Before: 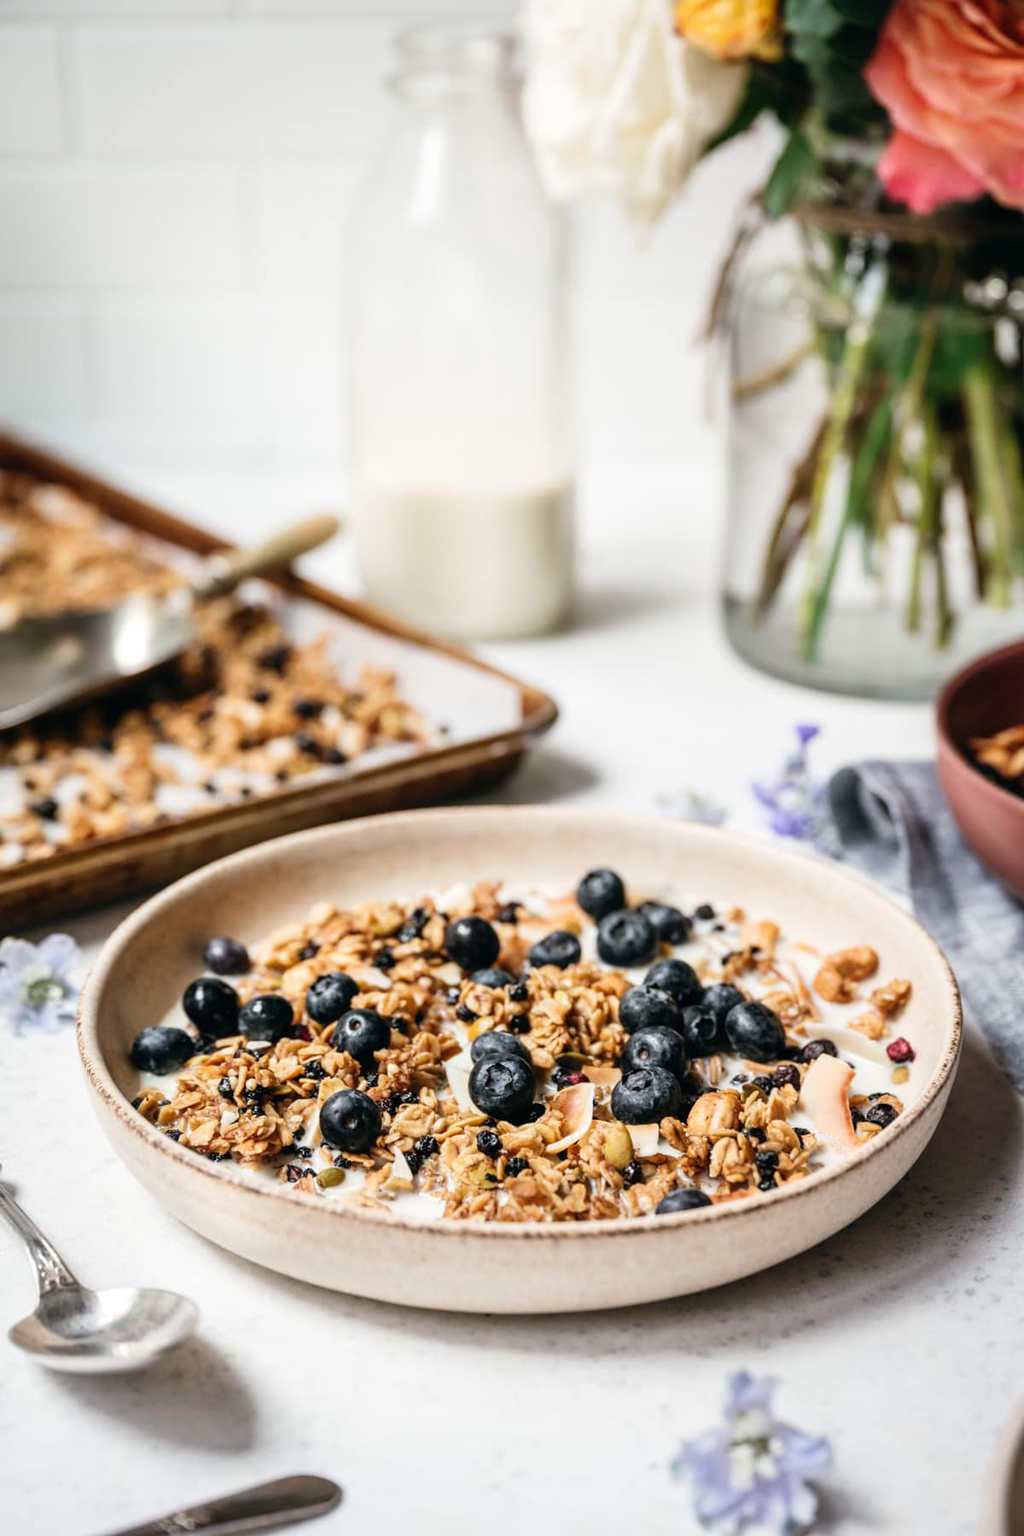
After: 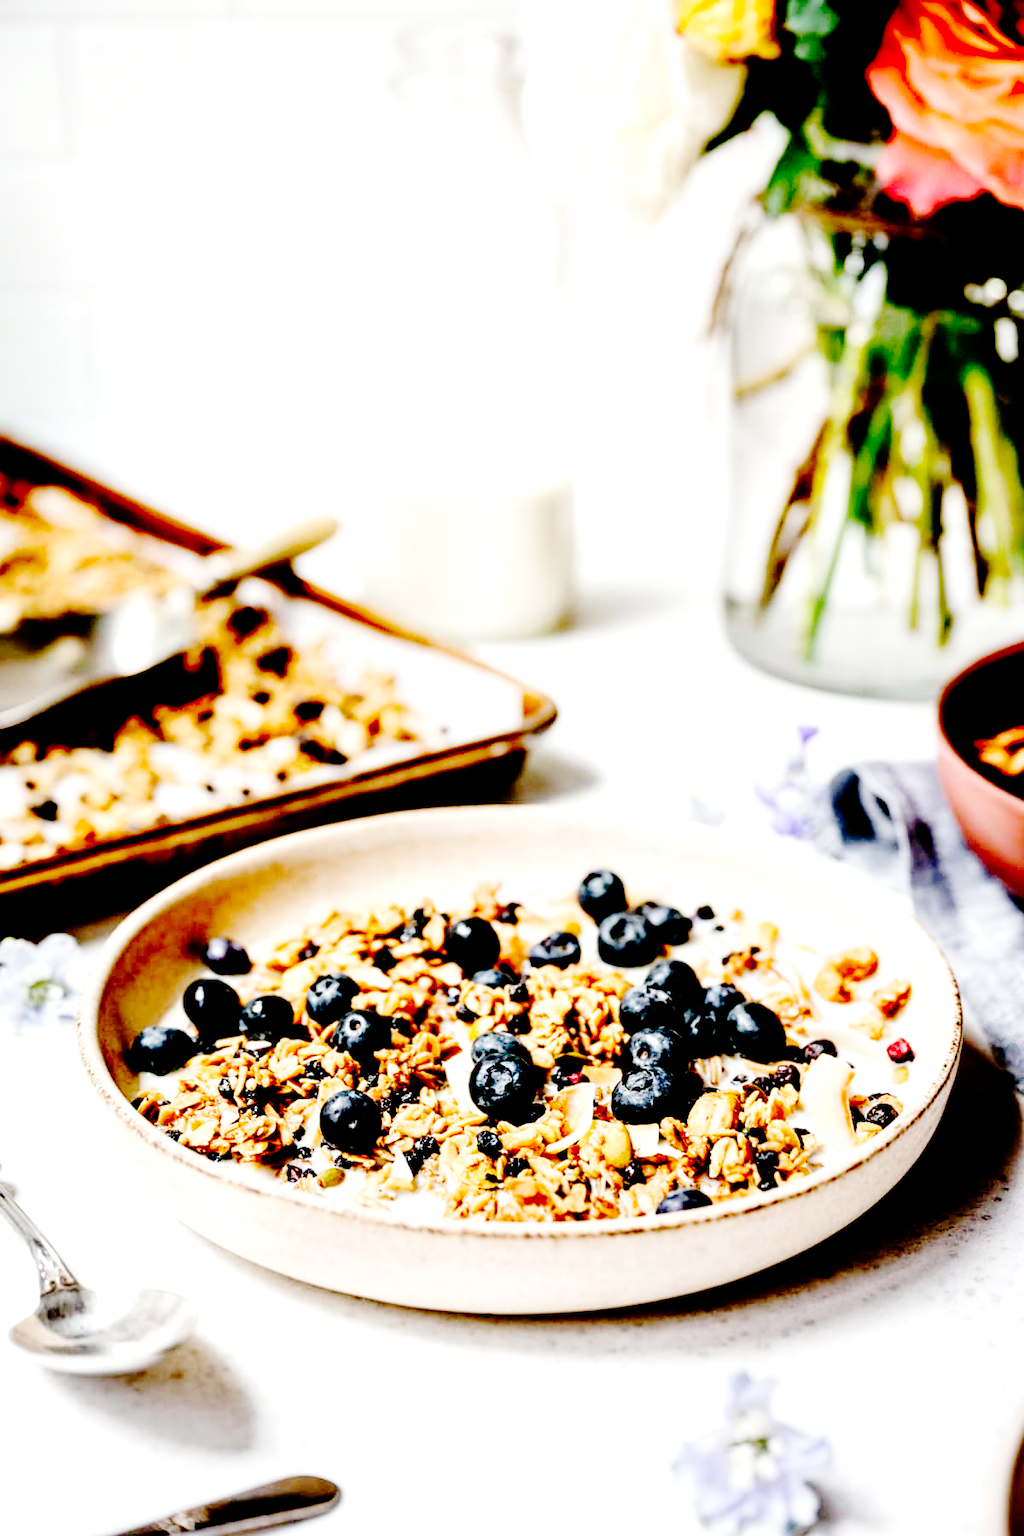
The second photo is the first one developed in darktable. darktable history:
base curve: curves: ch0 [(0, 0) (0.036, 0.01) (0.123, 0.254) (0.258, 0.504) (0.507, 0.748) (1, 1)], preserve colors none
color zones: curves: ch1 [(0.25, 0.5) (0.747, 0.71)]
exposure: black level correction 0.042, exposure 0.498 EV, compensate highlight preservation false
